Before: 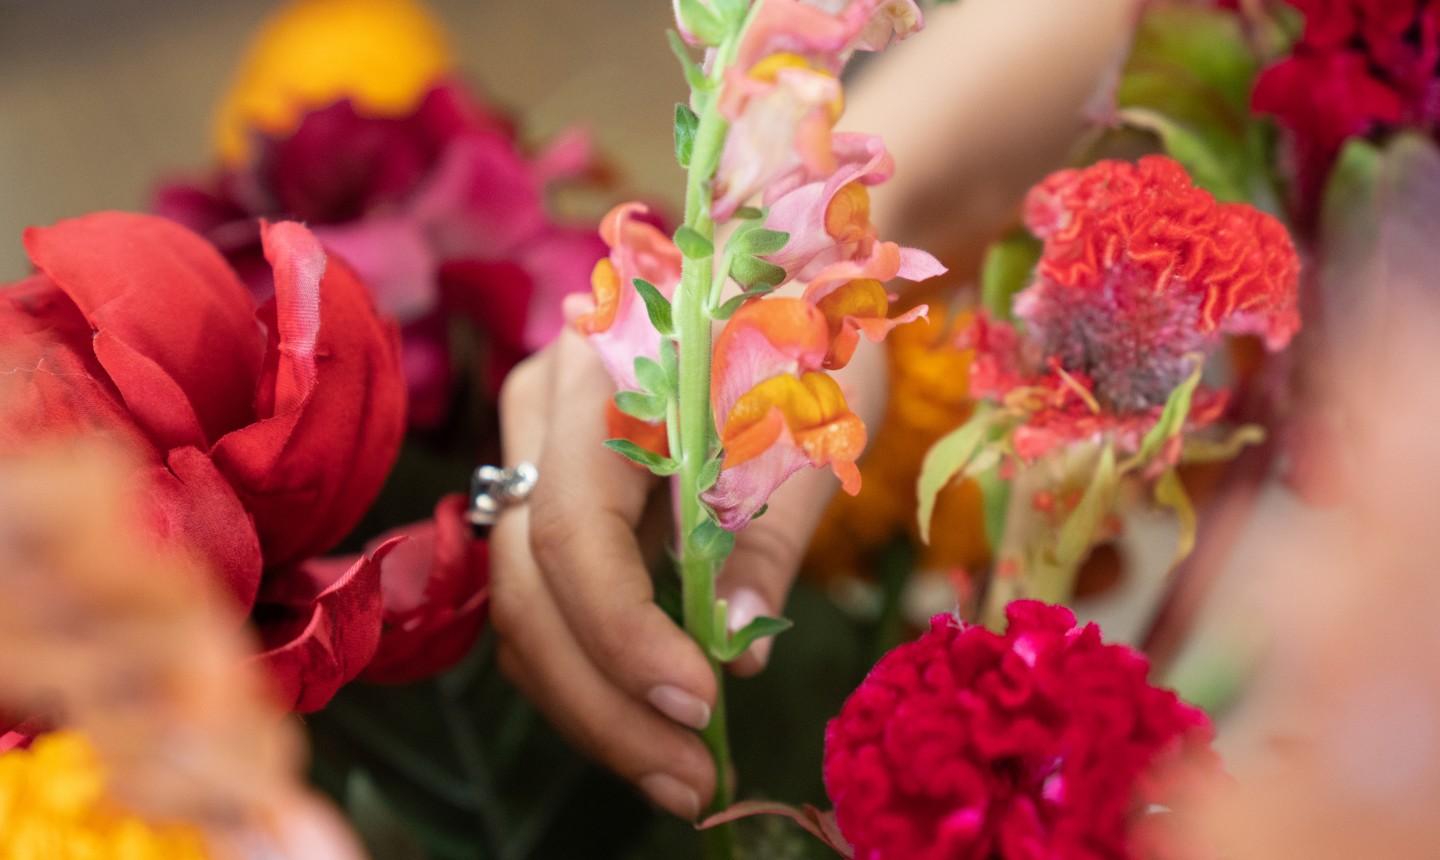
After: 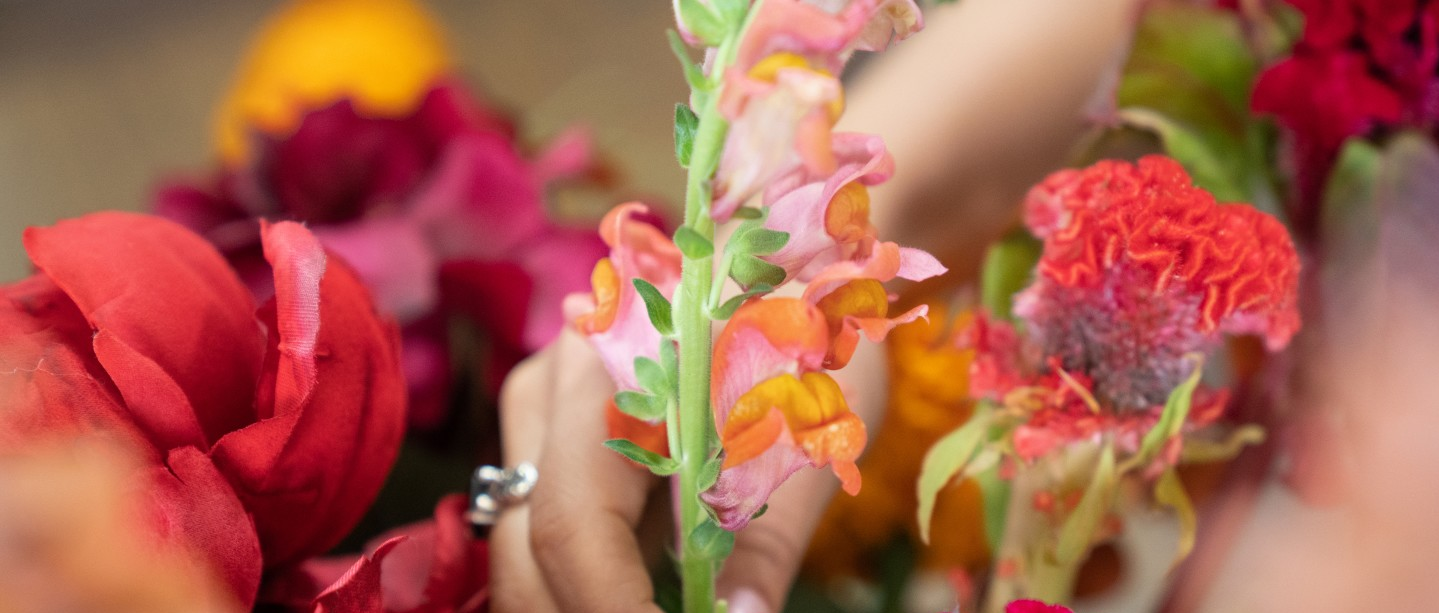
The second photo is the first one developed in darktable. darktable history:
crop: right 0%, bottom 28.701%
